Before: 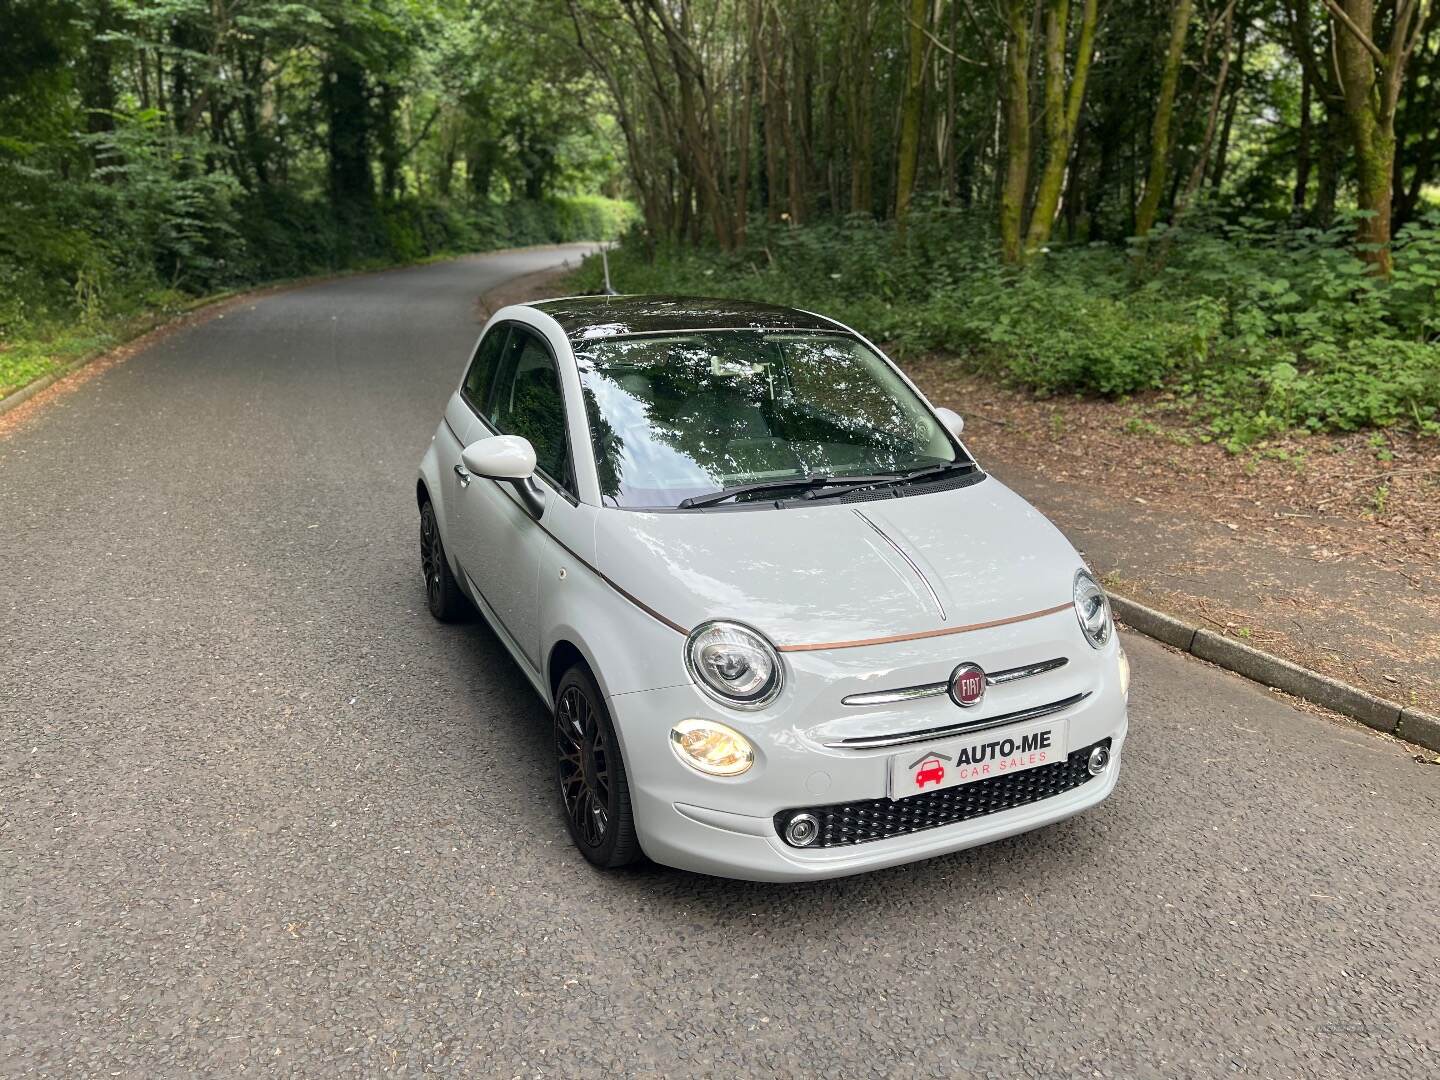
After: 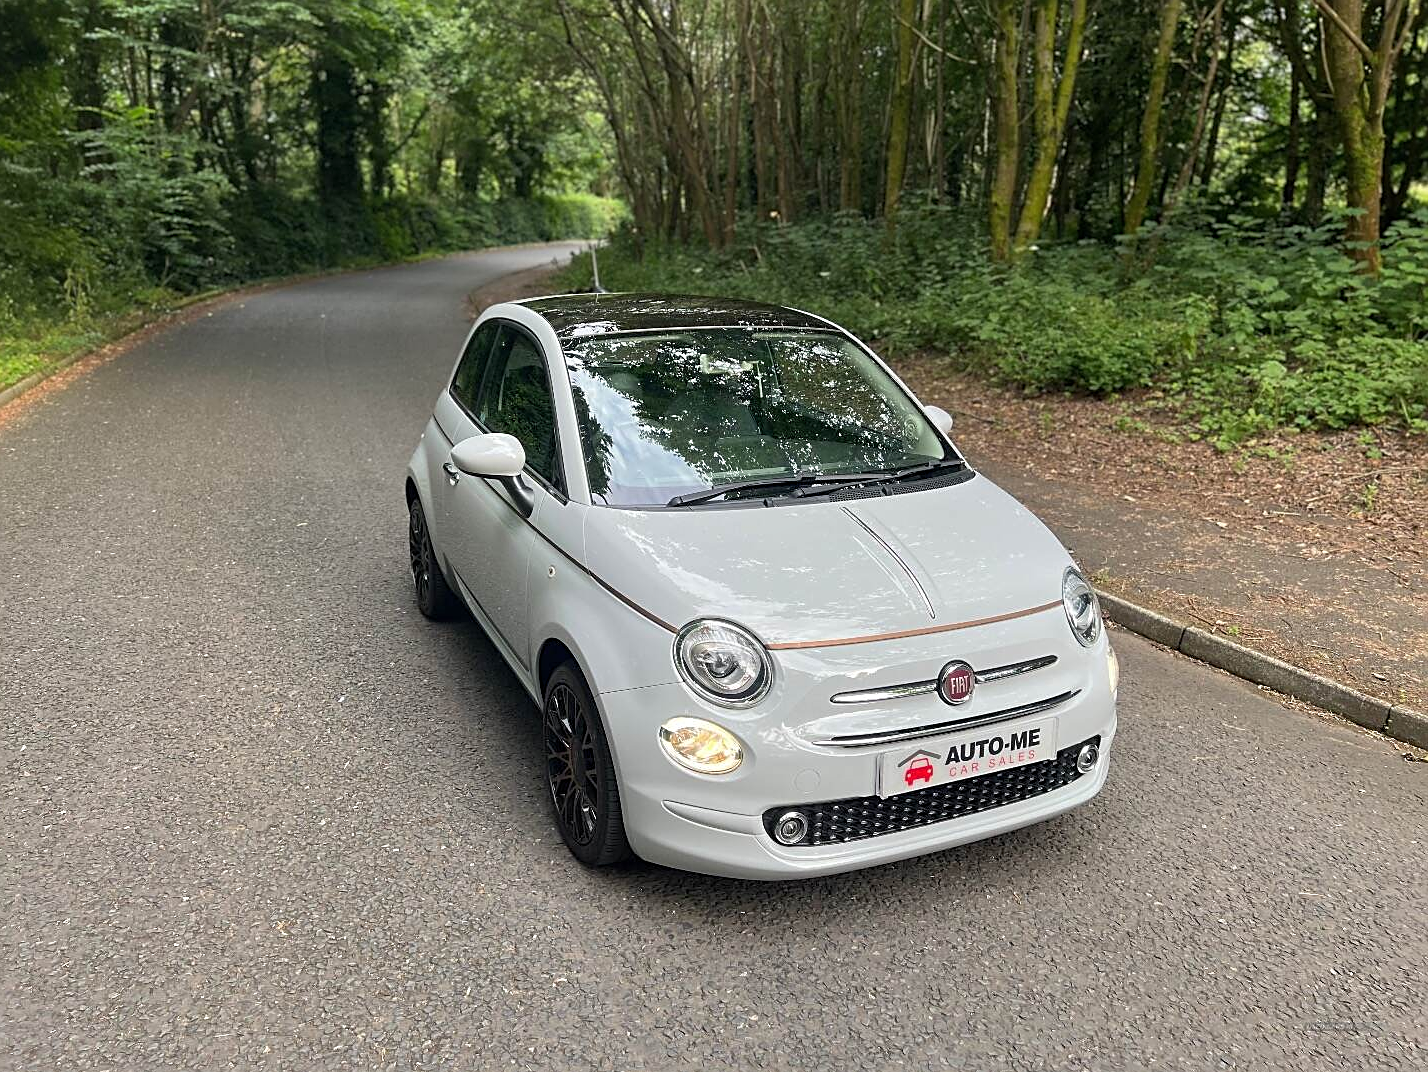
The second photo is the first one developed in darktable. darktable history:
crop and rotate: left 0.779%, top 0.358%, bottom 0.33%
shadows and highlights: shadows 25.66, highlights -23.44
levels: black 0.049%
sharpen: on, module defaults
